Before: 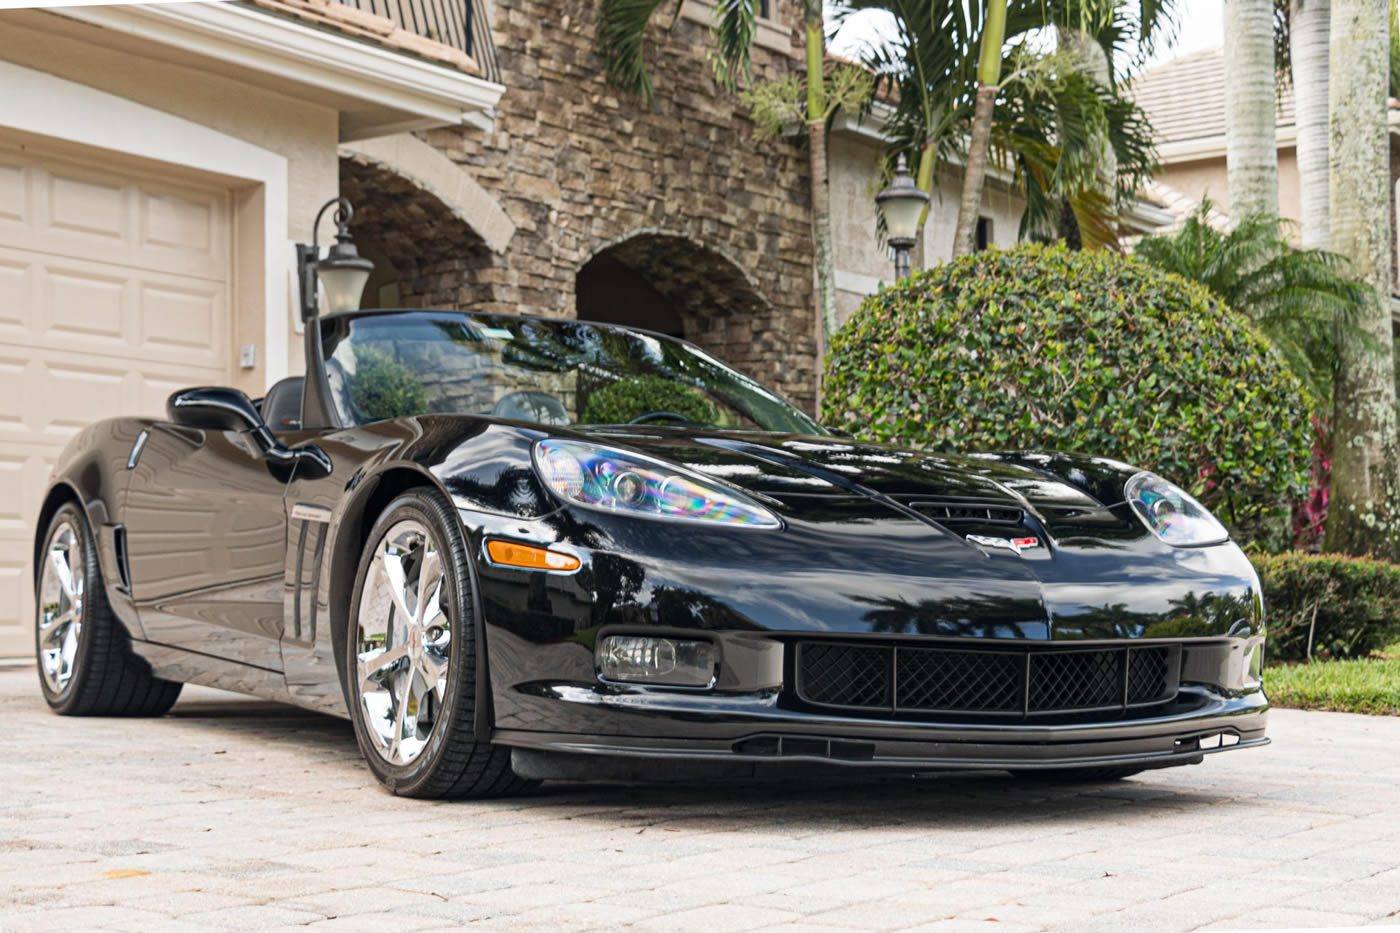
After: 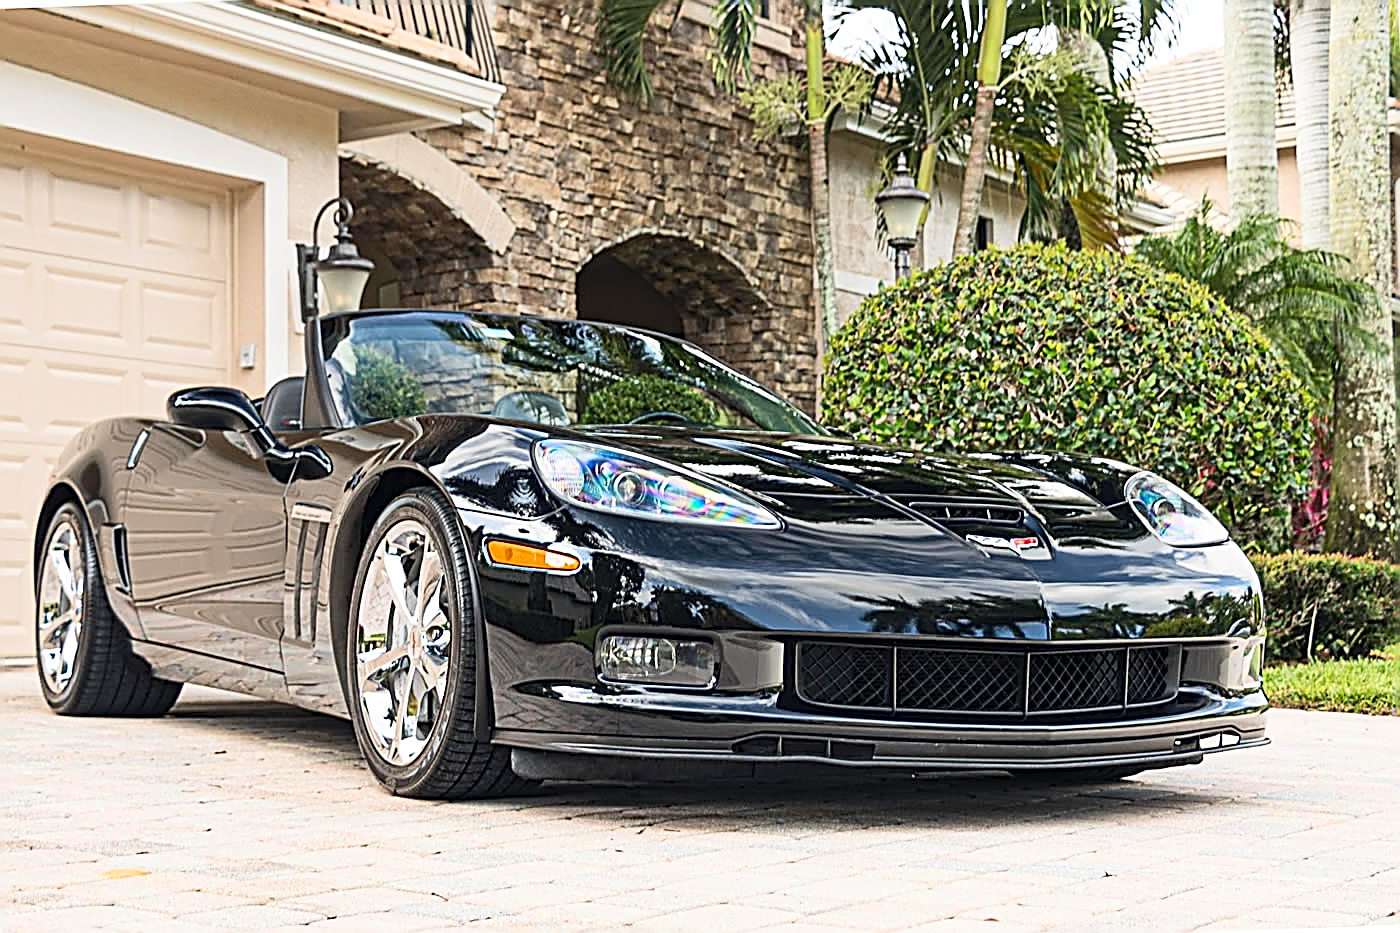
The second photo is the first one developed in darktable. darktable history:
sharpen: amount 1.851
contrast brightness saturation: contrast 0.198, brightness 0.166, saturation 0.217
